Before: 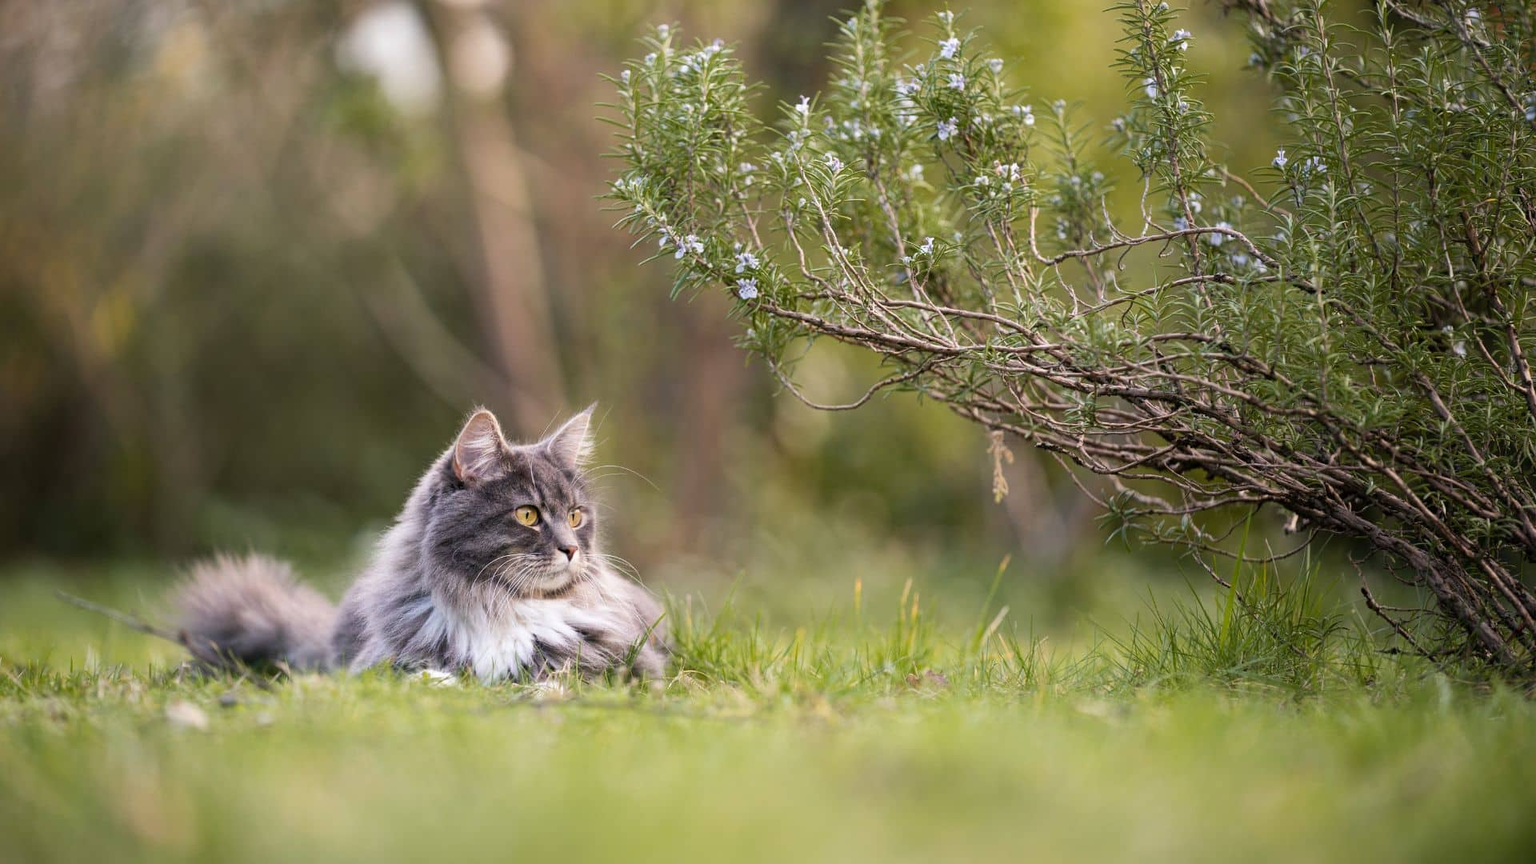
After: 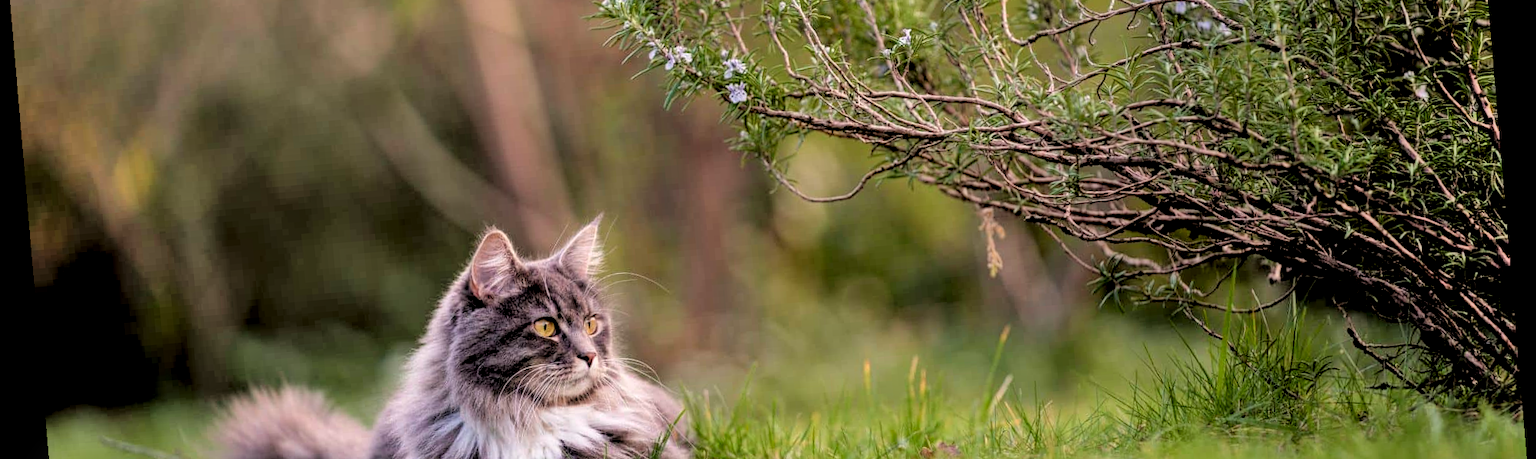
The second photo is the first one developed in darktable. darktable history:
levels: levels [0.073, 0.497, 0.972]
rotate and perspective: rotation -4.86°, automatic cropping off
crop and rotate: top 26.056%, bottom 25.543%
tone curve: curves: ch0 [(0, 0.013) (0.181, 0.074) (0.337, 0.304) (0.498, 0.485) (0.78, 0.742) (0.993, 0.954)]; ch1 [(0, 0) (0.294, 0.184) (0.359, 0.34) (0.362, 0.35) (0.43, 0.41) (0.469, 0.463) (0.495, 0.502) (0.54, 0.563) (0.612, 0.641) (1, 1)]; ch2 [(0, 0) (0.44, 0.437) (0.495, 0.502) (0.524, 0.534) (0.557, 0.56) (0.634, 0.654) (0.728, 0.722) (1, 1)], color space Lab, independent channels, preserve colors none
tone equalizer: on, module defaults
exposure: compensate highlight preservation false
local contrast: detail 130%
shadows and highlights: white point adjustment -3.64, highlights -63.34, highlights color adjustment 42%, soften with gaussian
